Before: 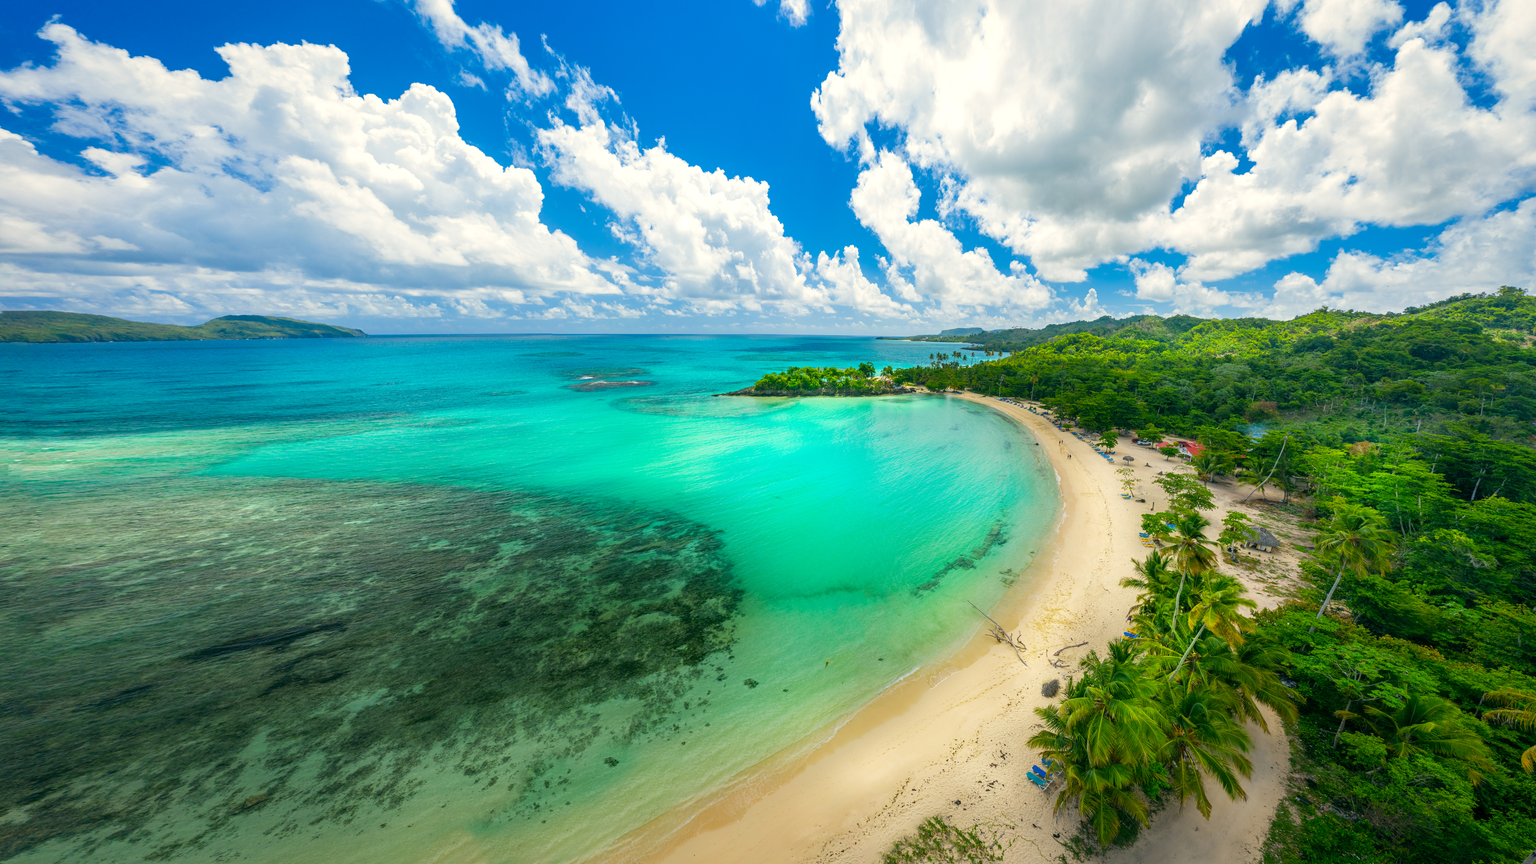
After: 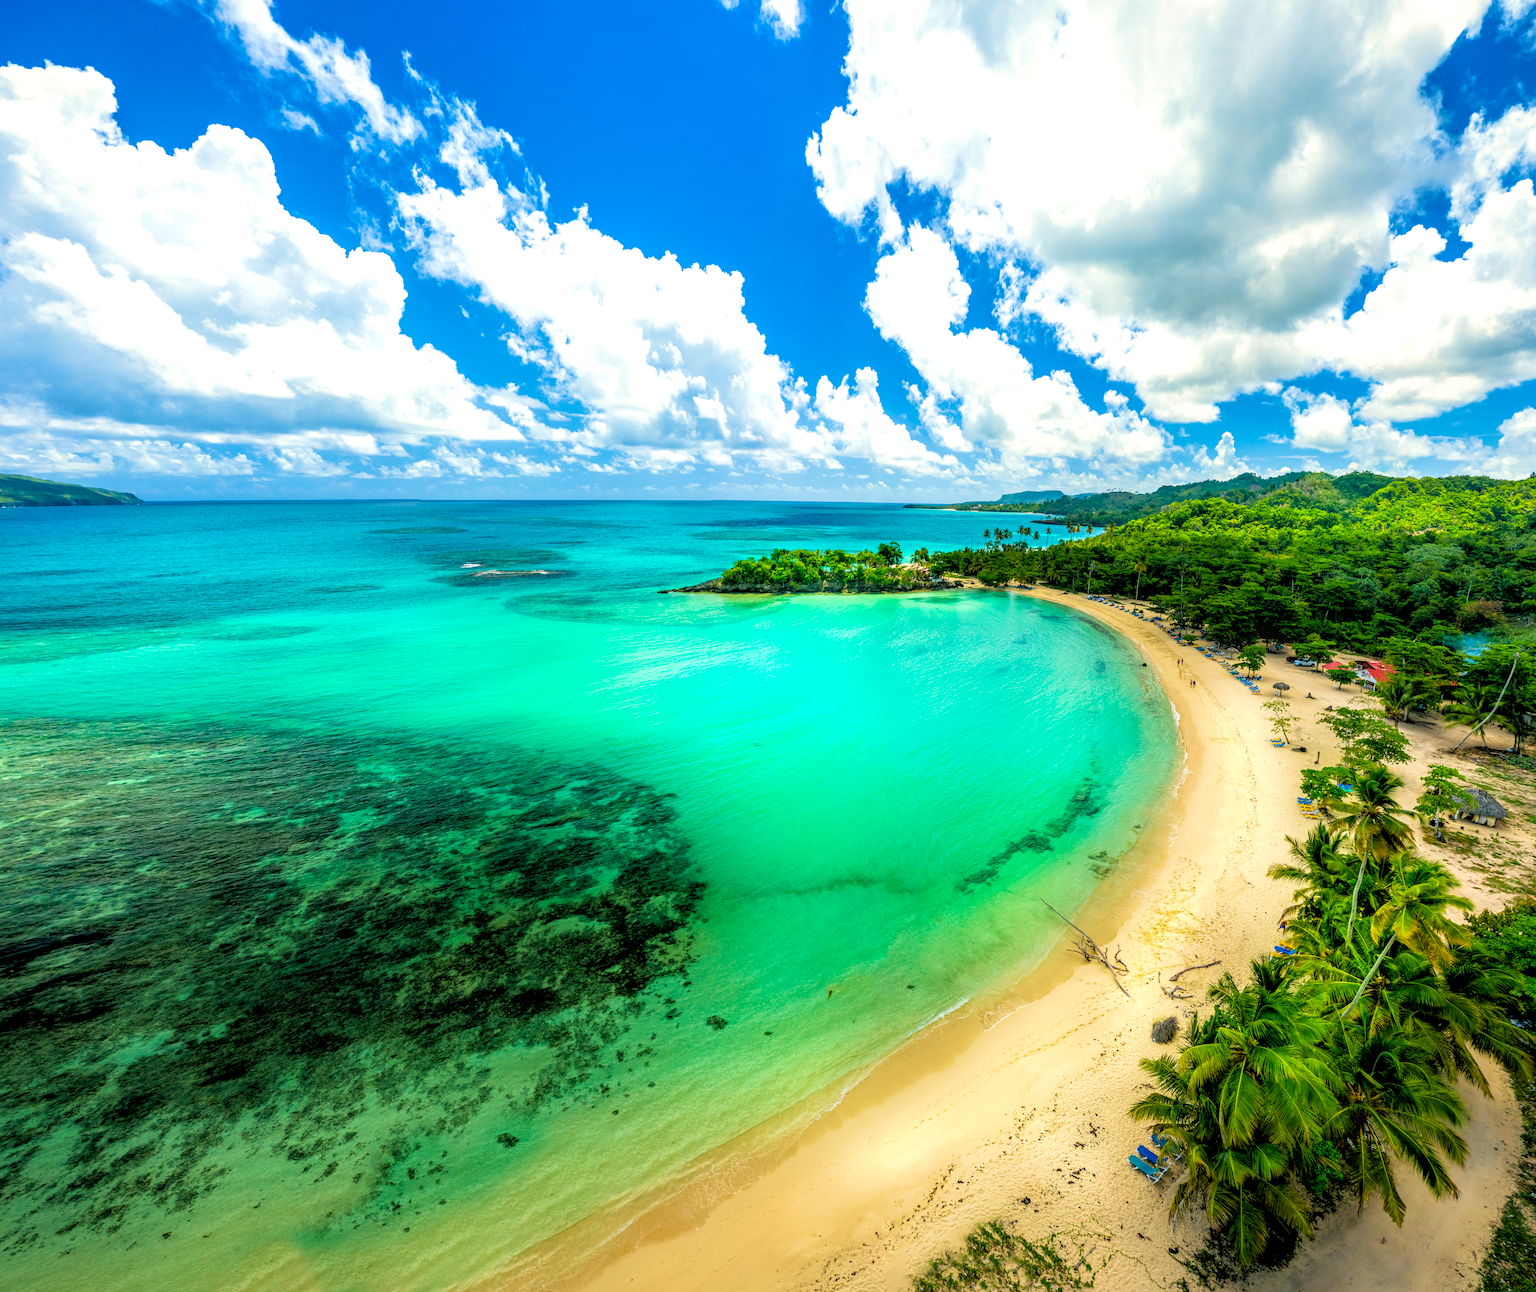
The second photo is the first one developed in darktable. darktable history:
crop and rotate: left 17.732%, right 15.423%
color balance: contrast 6.48%, output saturation 113.3%
local contrast: on, module defaults
rgb levels: levels [[0.029, 0.461, 0.922], [0, 0.5, 1], [0, 0.5, 1]]
velvia: strength 45%
white balance: red 1, blue 1
